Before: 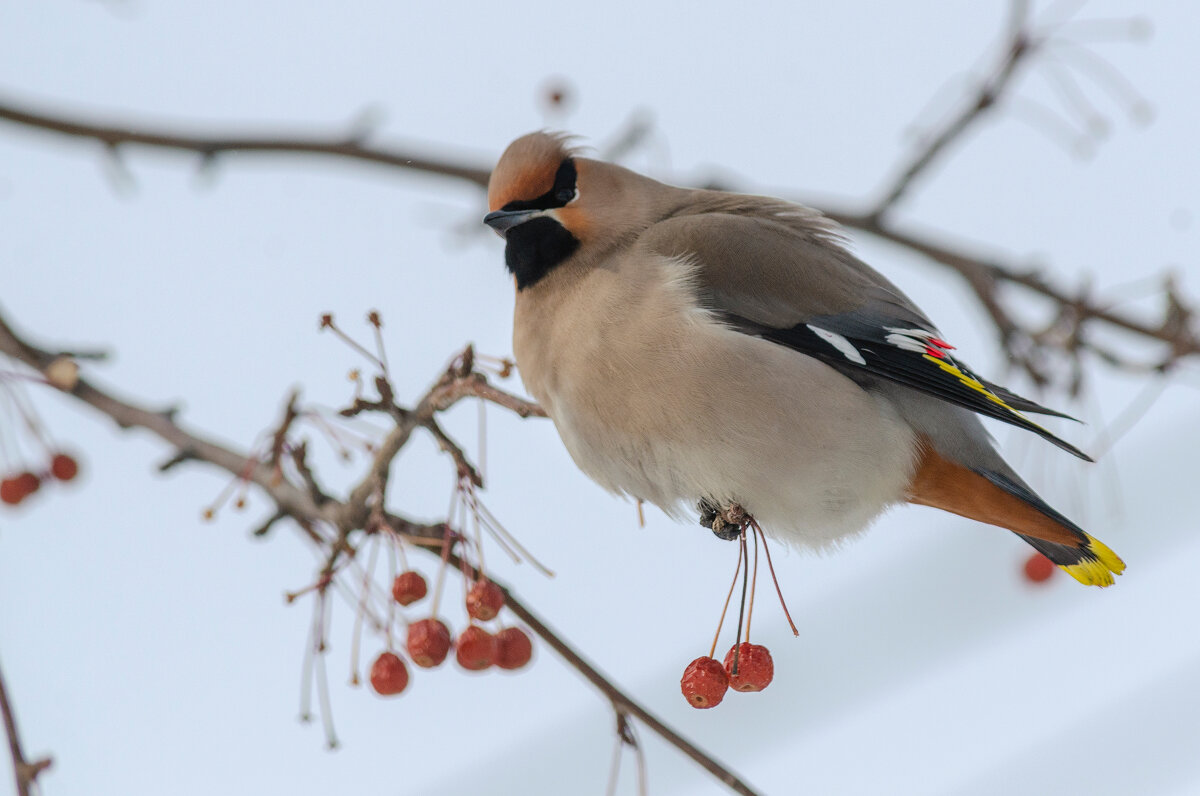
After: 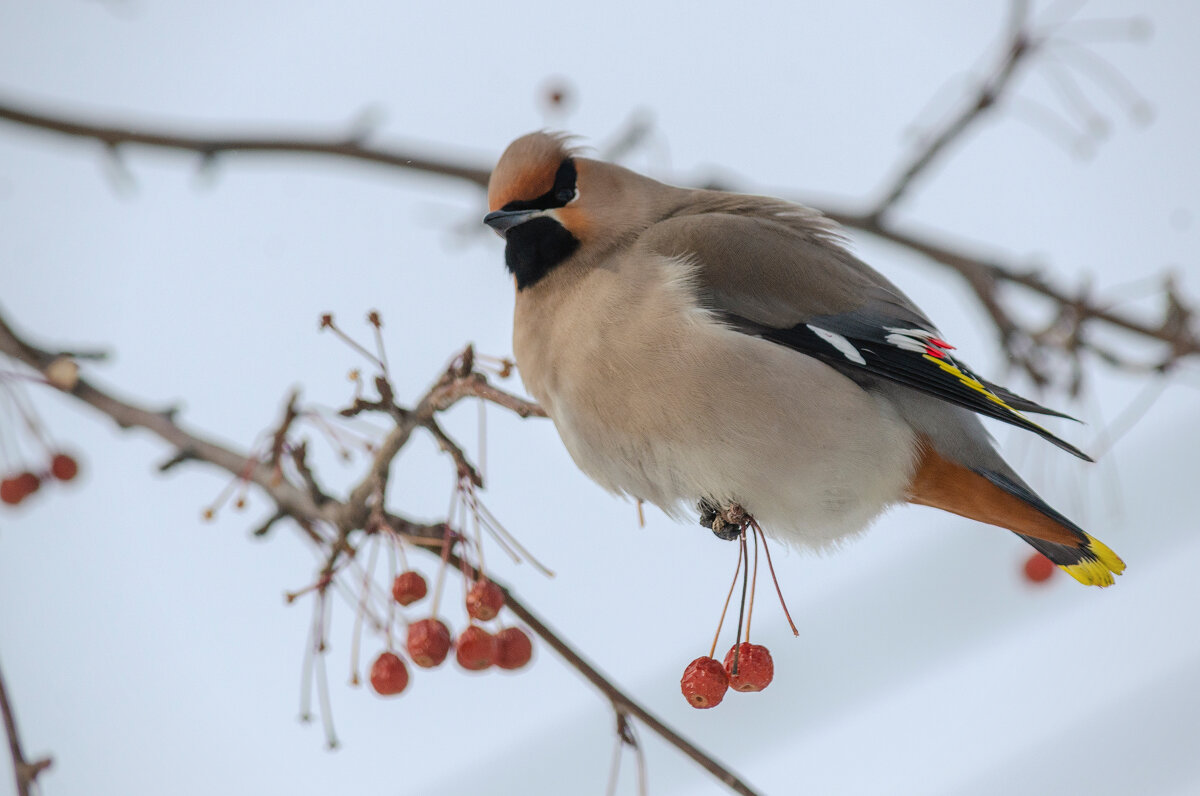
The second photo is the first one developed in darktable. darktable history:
vignetting: fall-off radius 94.24%, brightness -0.466, saturation -0.295
